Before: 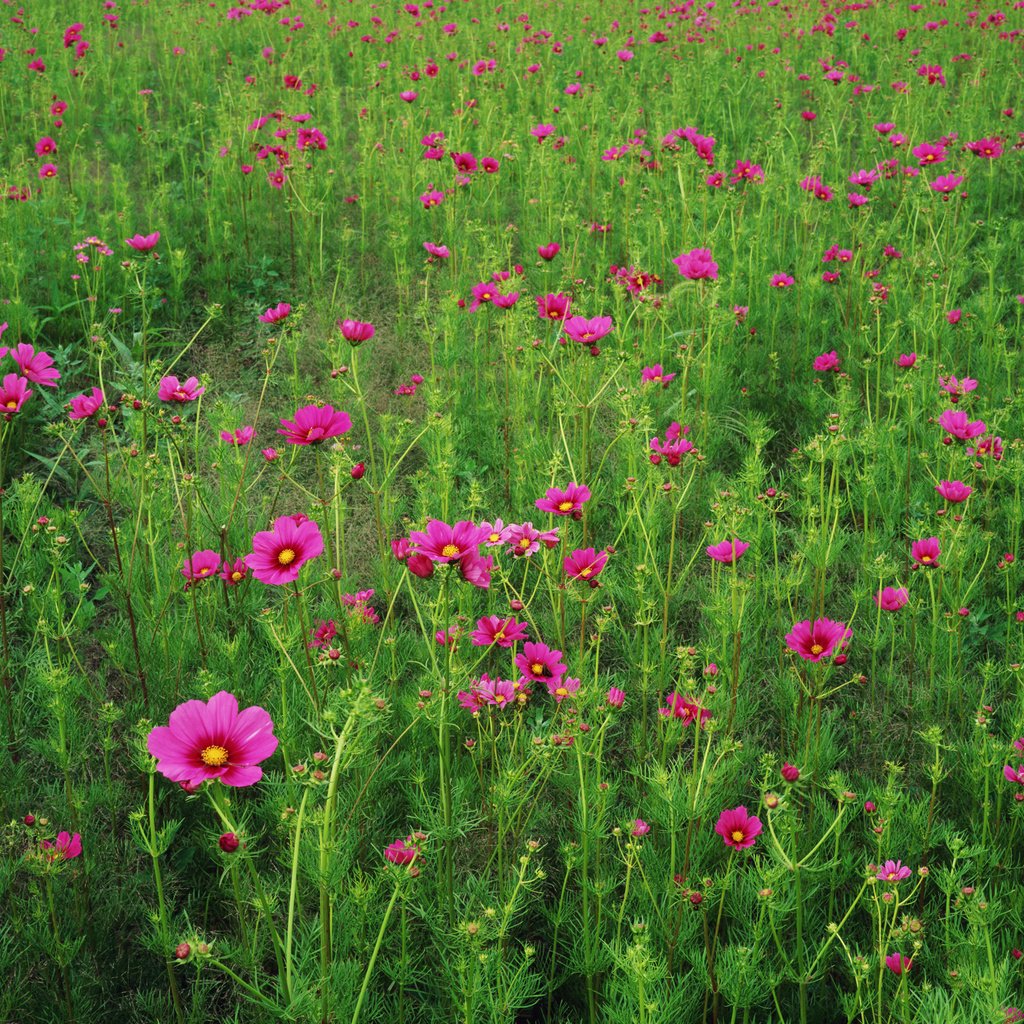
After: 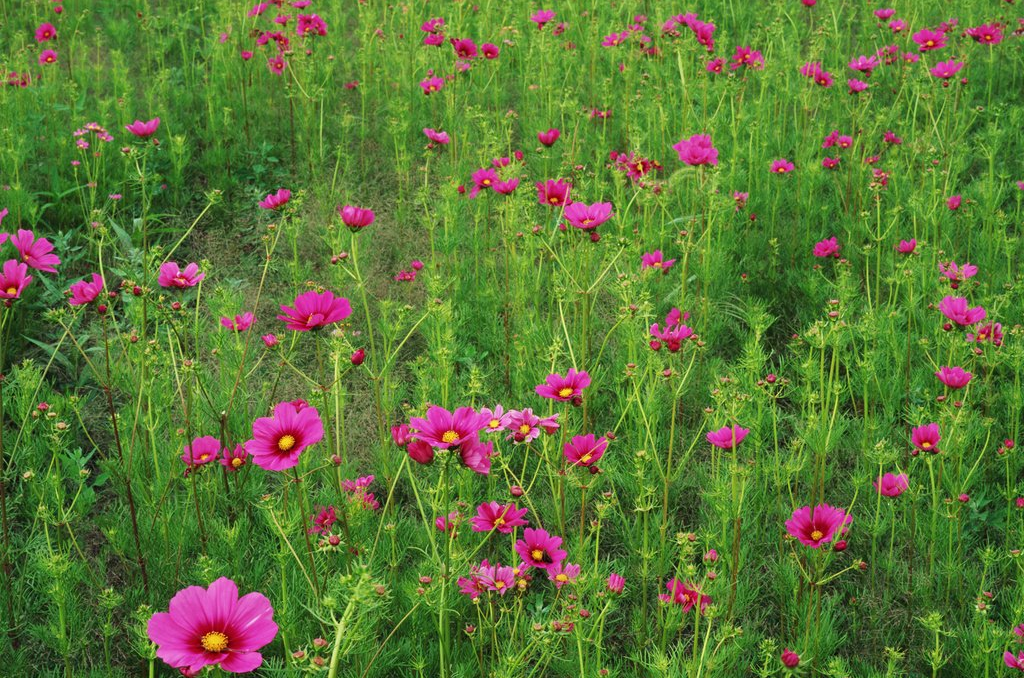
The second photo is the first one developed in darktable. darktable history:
crop: top 11.141%, bottom 22.622%
